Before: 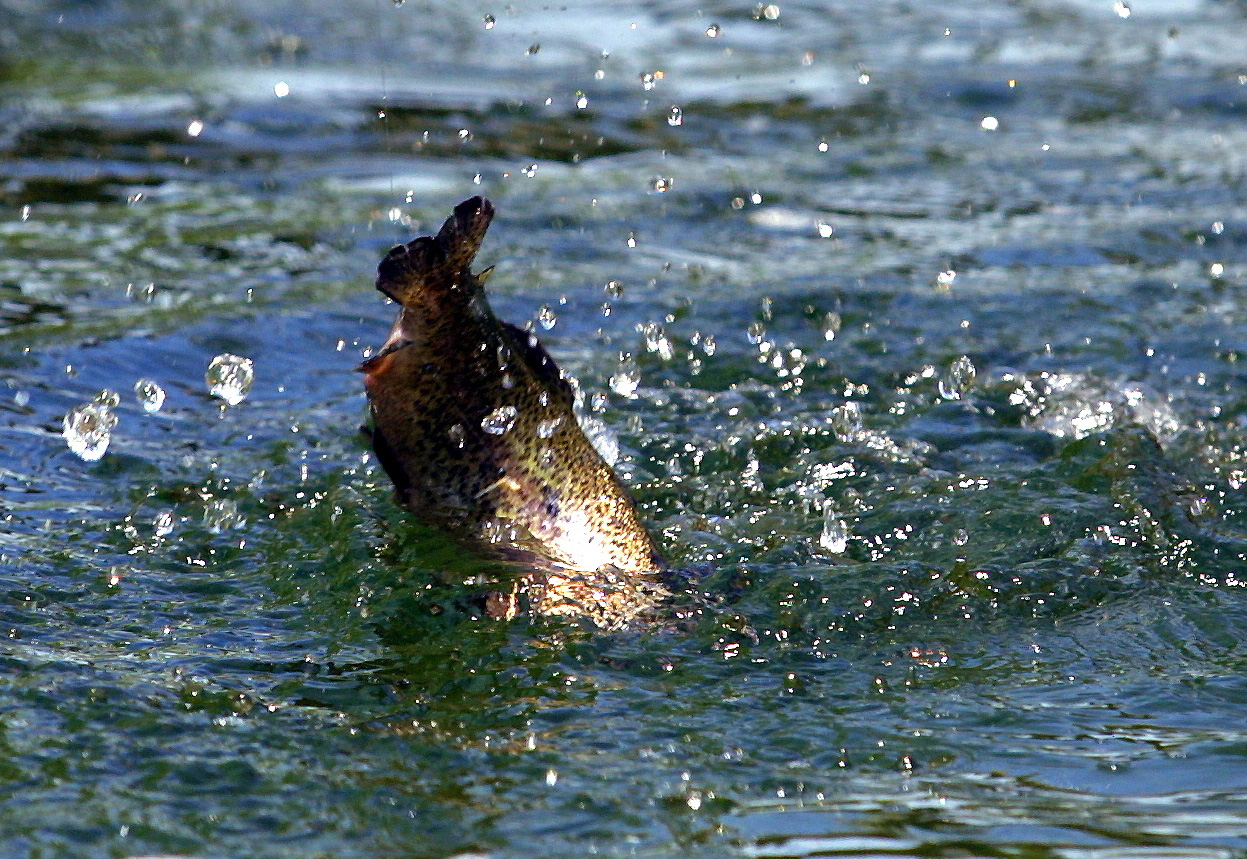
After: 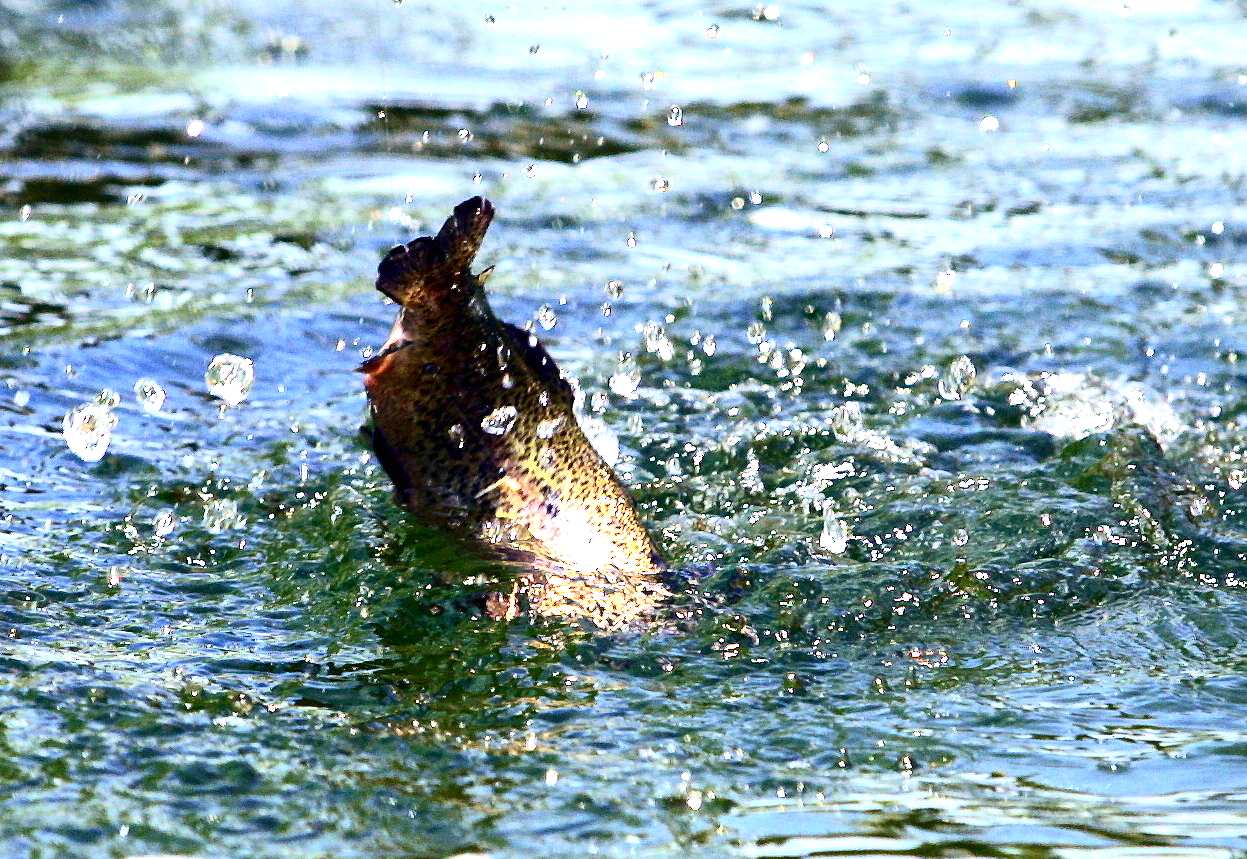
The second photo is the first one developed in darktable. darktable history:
exposure: black level correction 0, exposure 1.299 EV, compensate highlight preservation false
contrast brightness saturation: contrast 0.288
